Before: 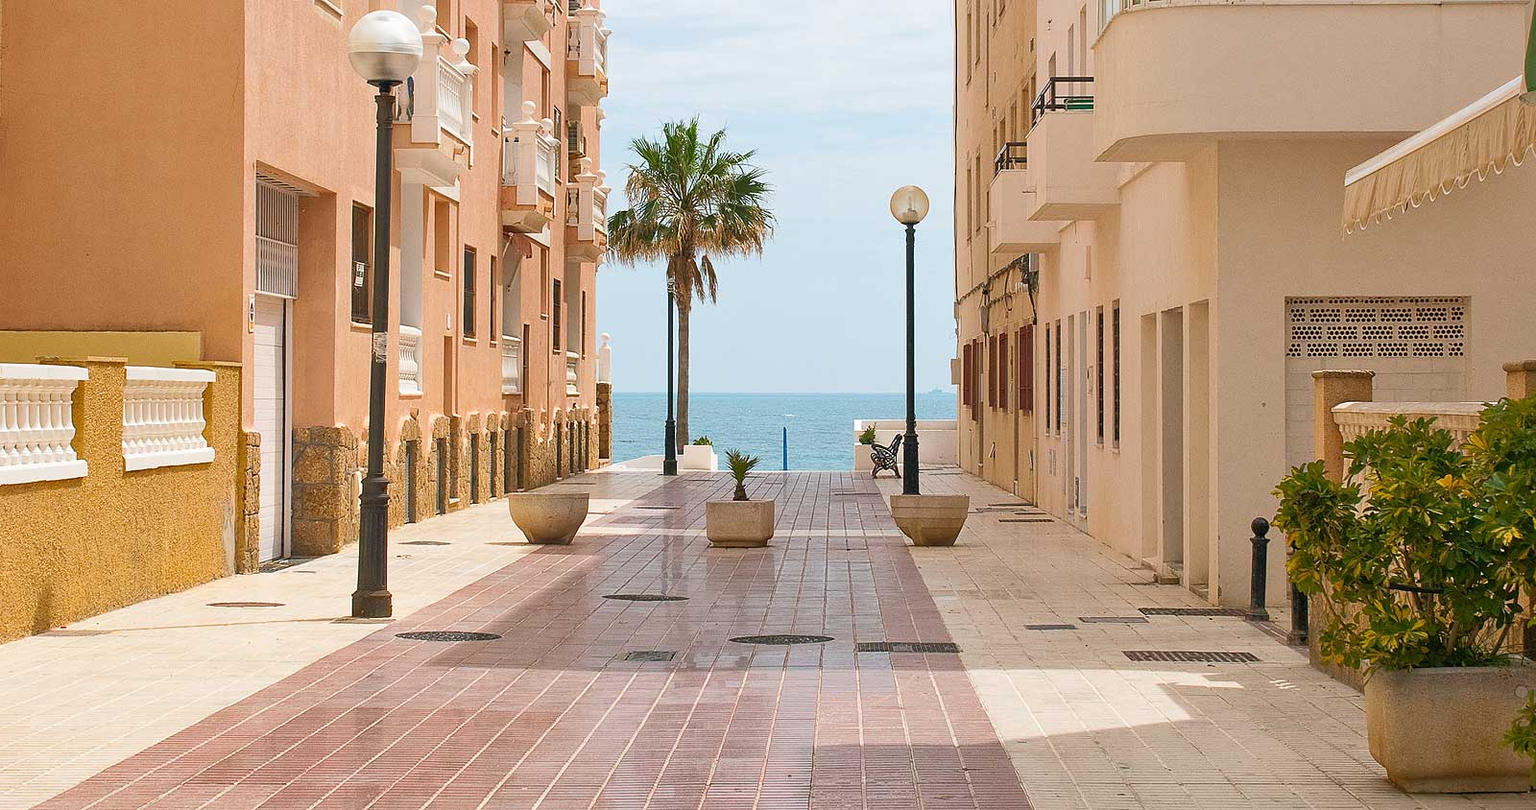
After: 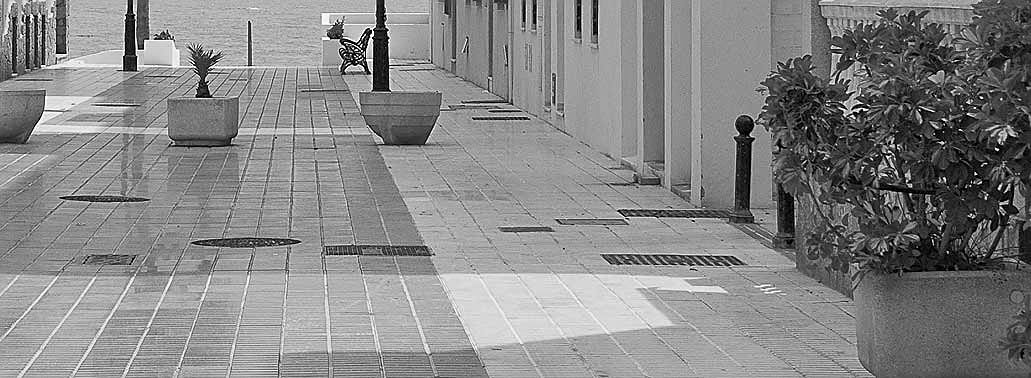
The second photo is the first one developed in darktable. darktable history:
monochrome: on, module defaults
crop and rotate: left 35.509%, top 50.238%, bottom 4.934%
exposure: exposure -0.177 EV, compensate highlight preservation false
sharpen: on, module defaults
